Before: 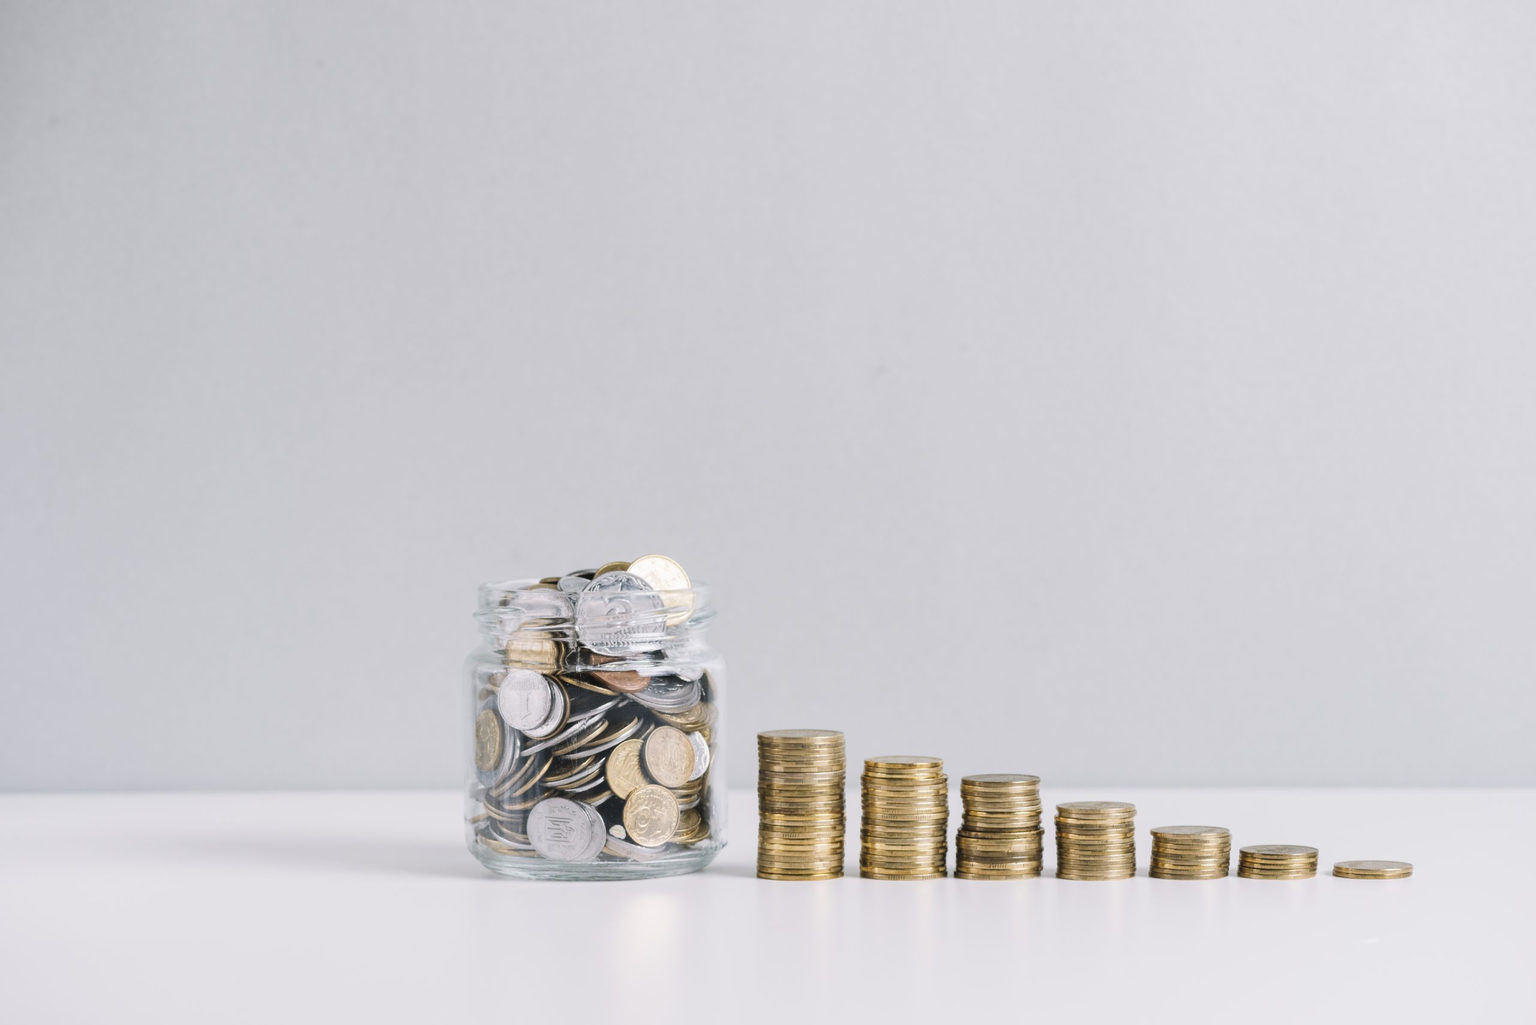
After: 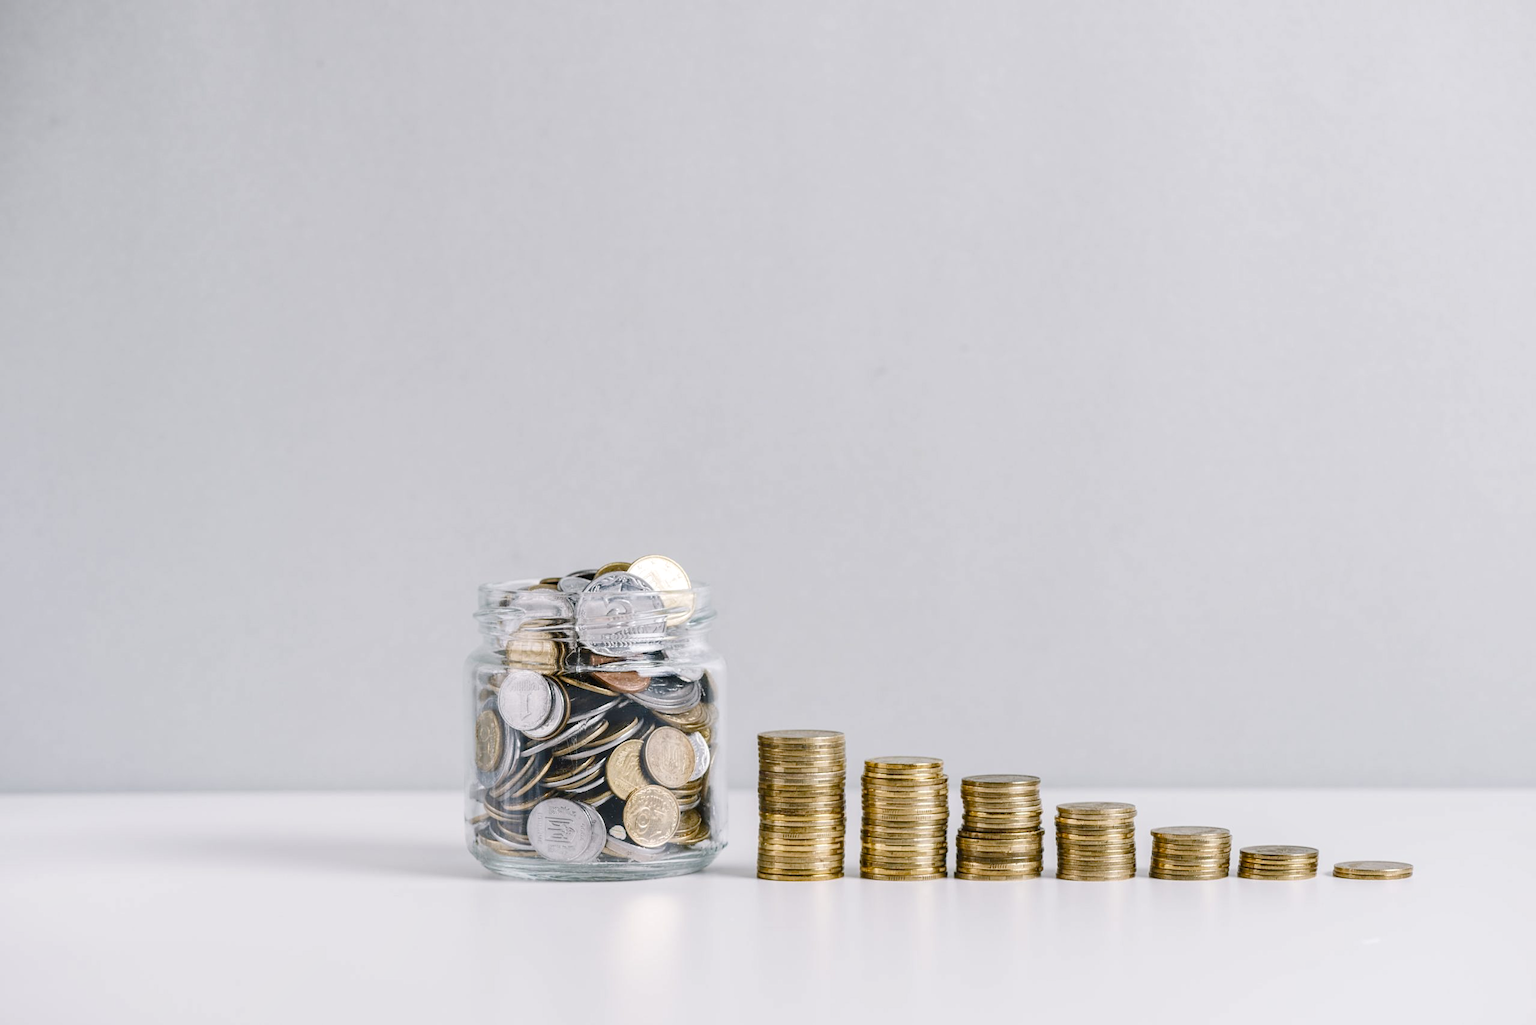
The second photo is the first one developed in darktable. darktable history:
sharpen: amount 0.2
color balance rgb: perceptual saturation grading › global saturation 20%, perceptual saturation grading › highlights -25%, perceptual saturation grading › shadows 50%
local contrast: on, module defaults
